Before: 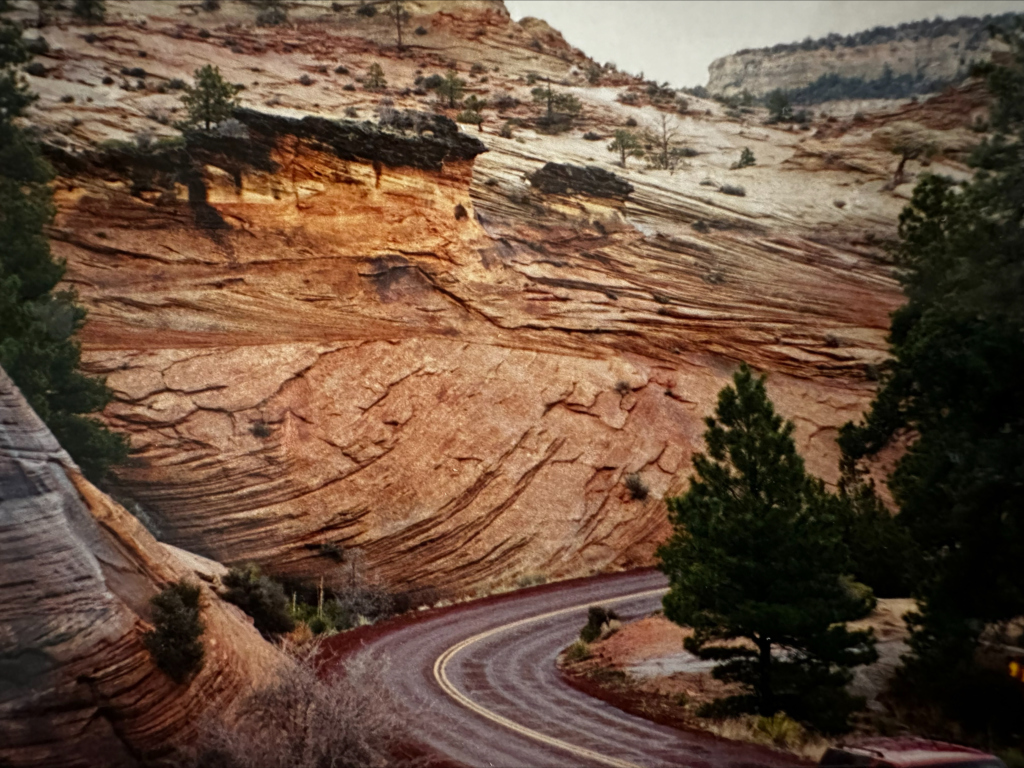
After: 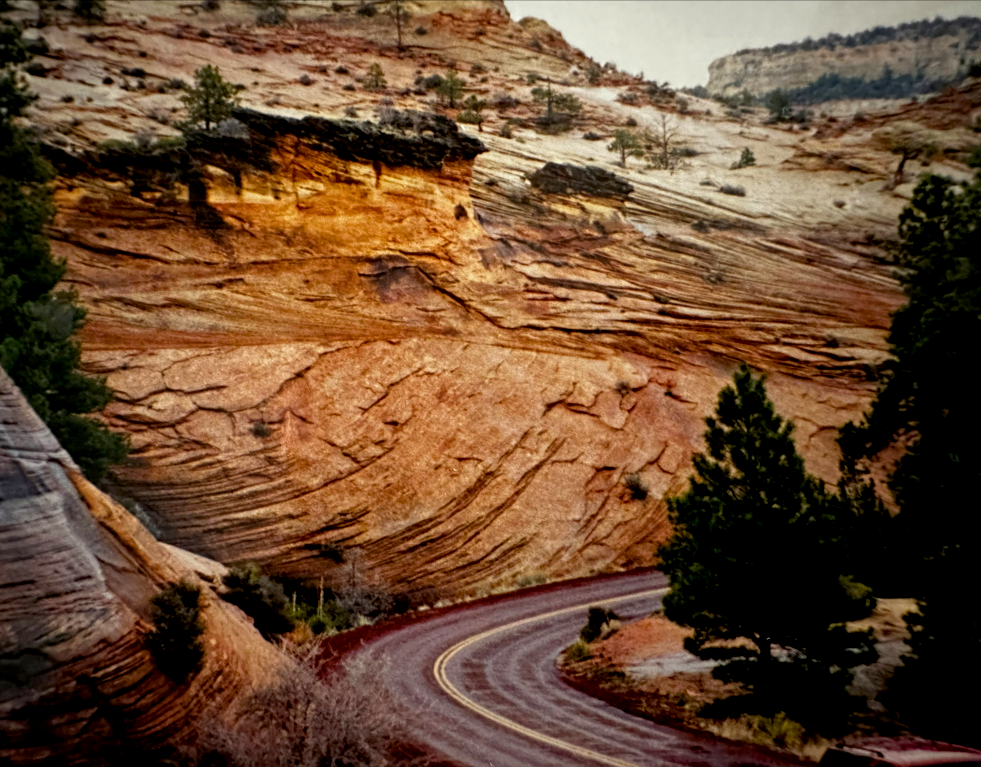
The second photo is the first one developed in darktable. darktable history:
crop: right 4.126%, bottom 0.031%
color balance rgb: perceptual saturation grading › global saturation 20%, global vibrance 10%
exposure: black level correction 0.01, exposure 0.014 EV, compensate highlight preservation false
